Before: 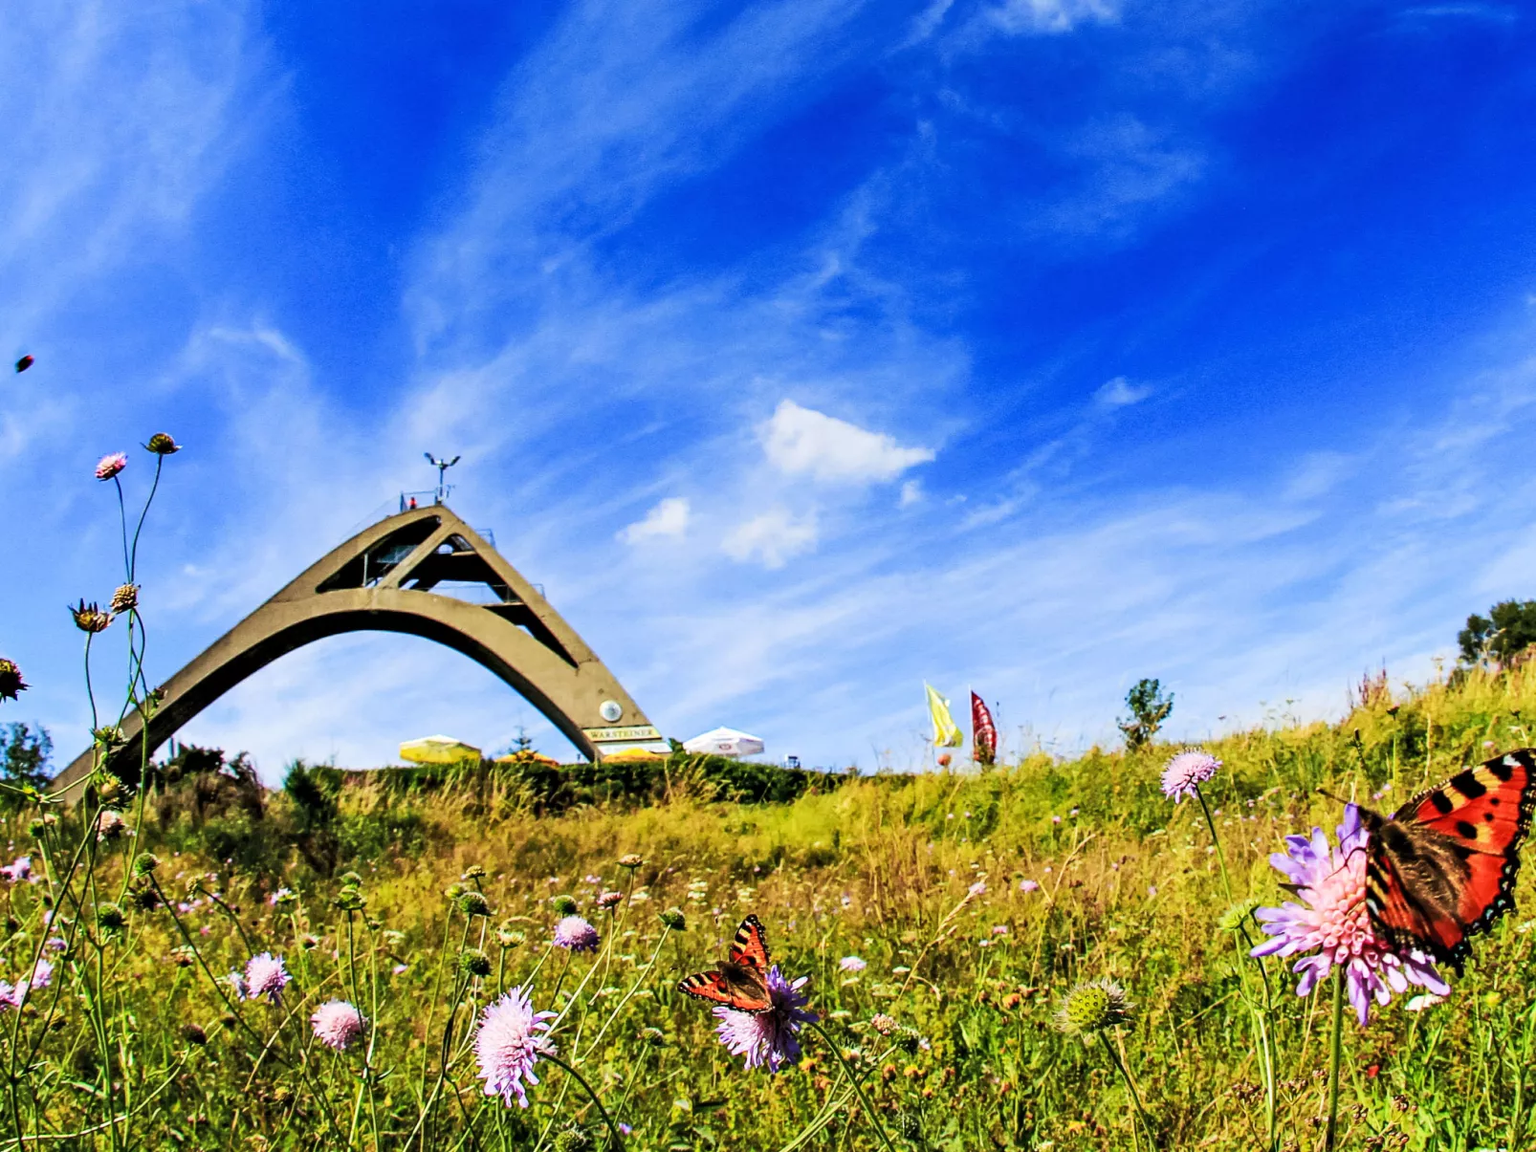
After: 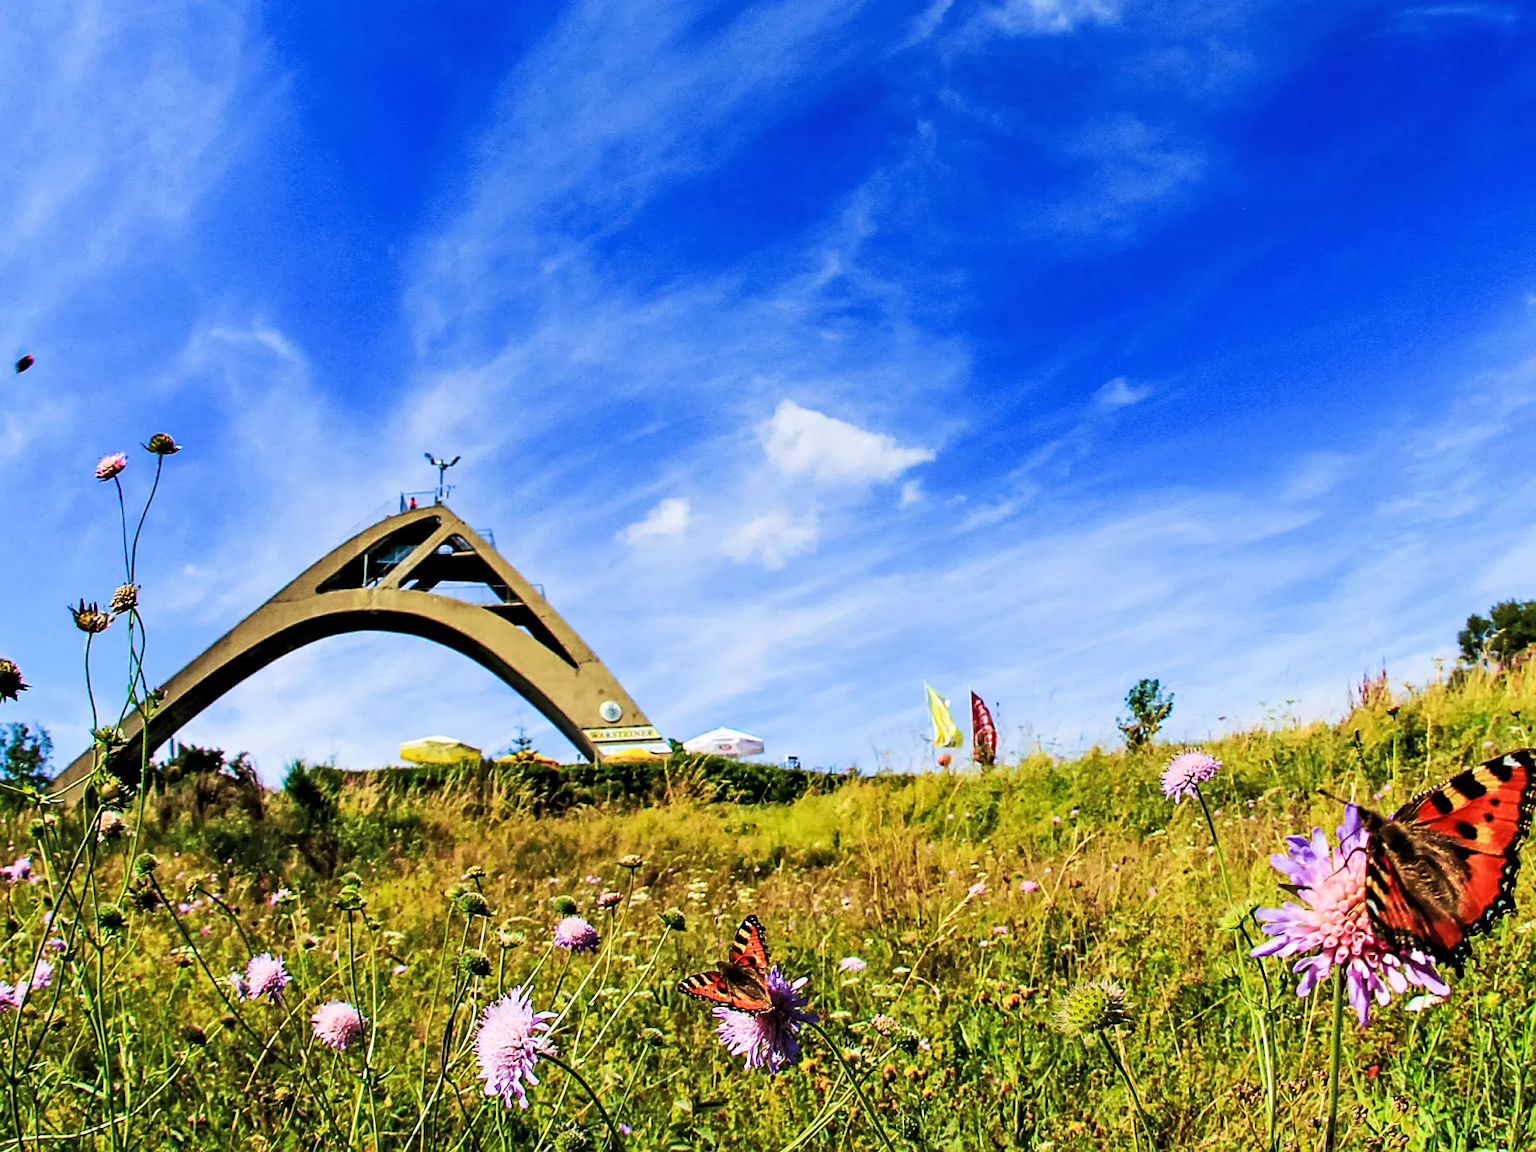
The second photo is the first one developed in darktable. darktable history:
sharpen: radius 1.473, amount 0.405, threshold 1.548
velvia: strength 35.89%
